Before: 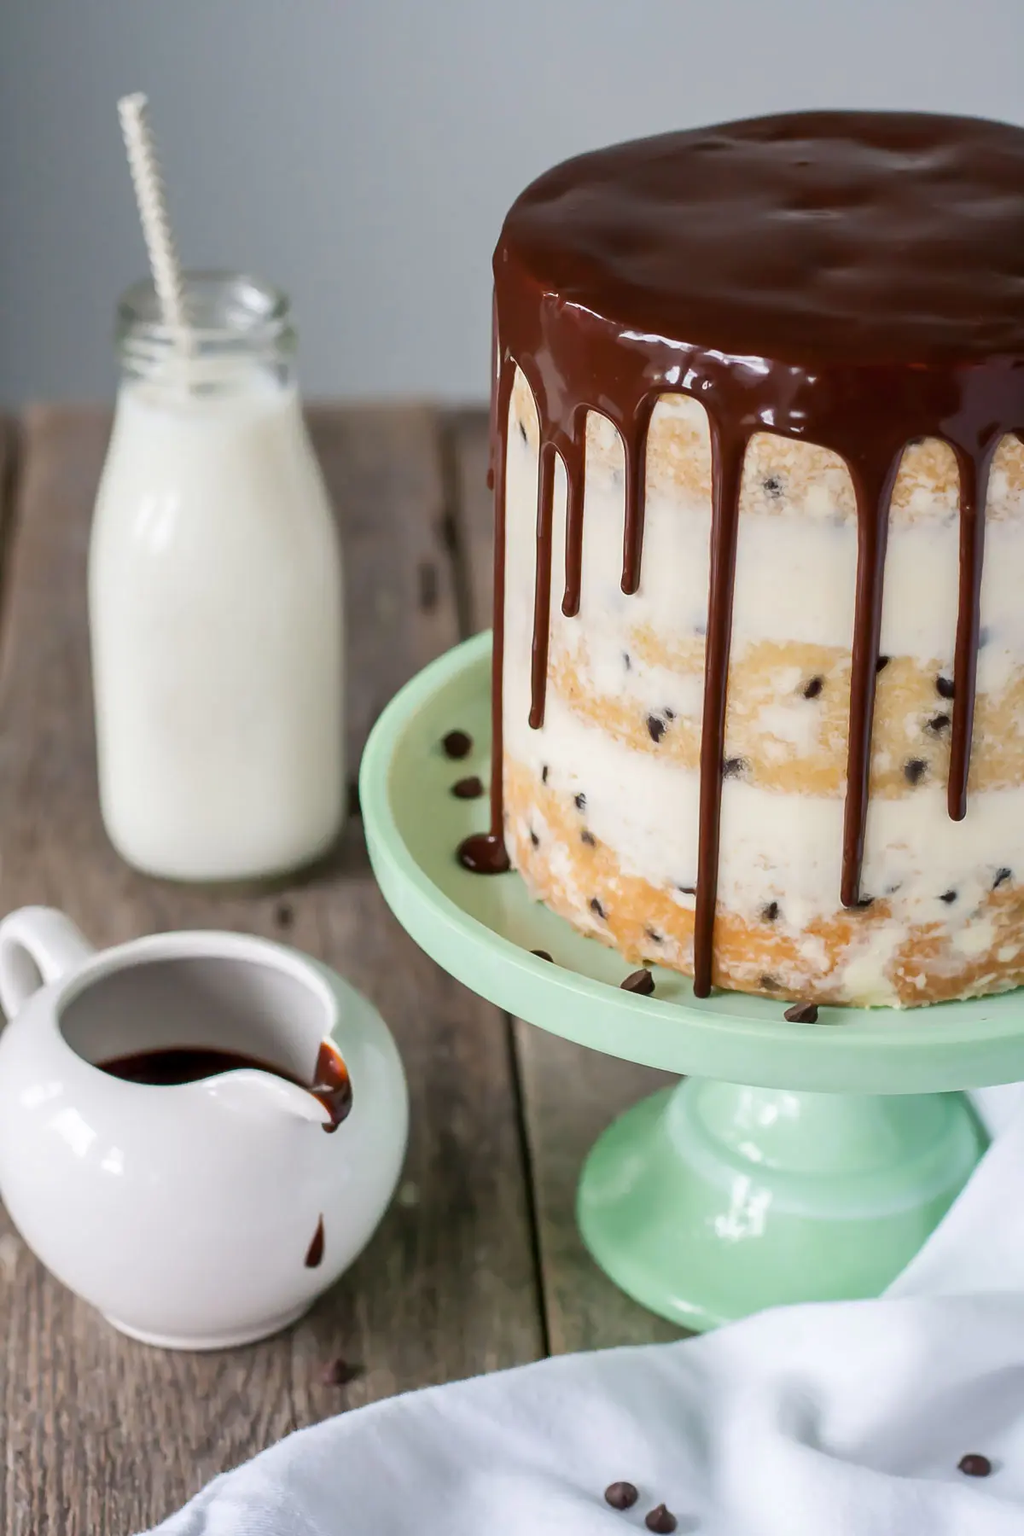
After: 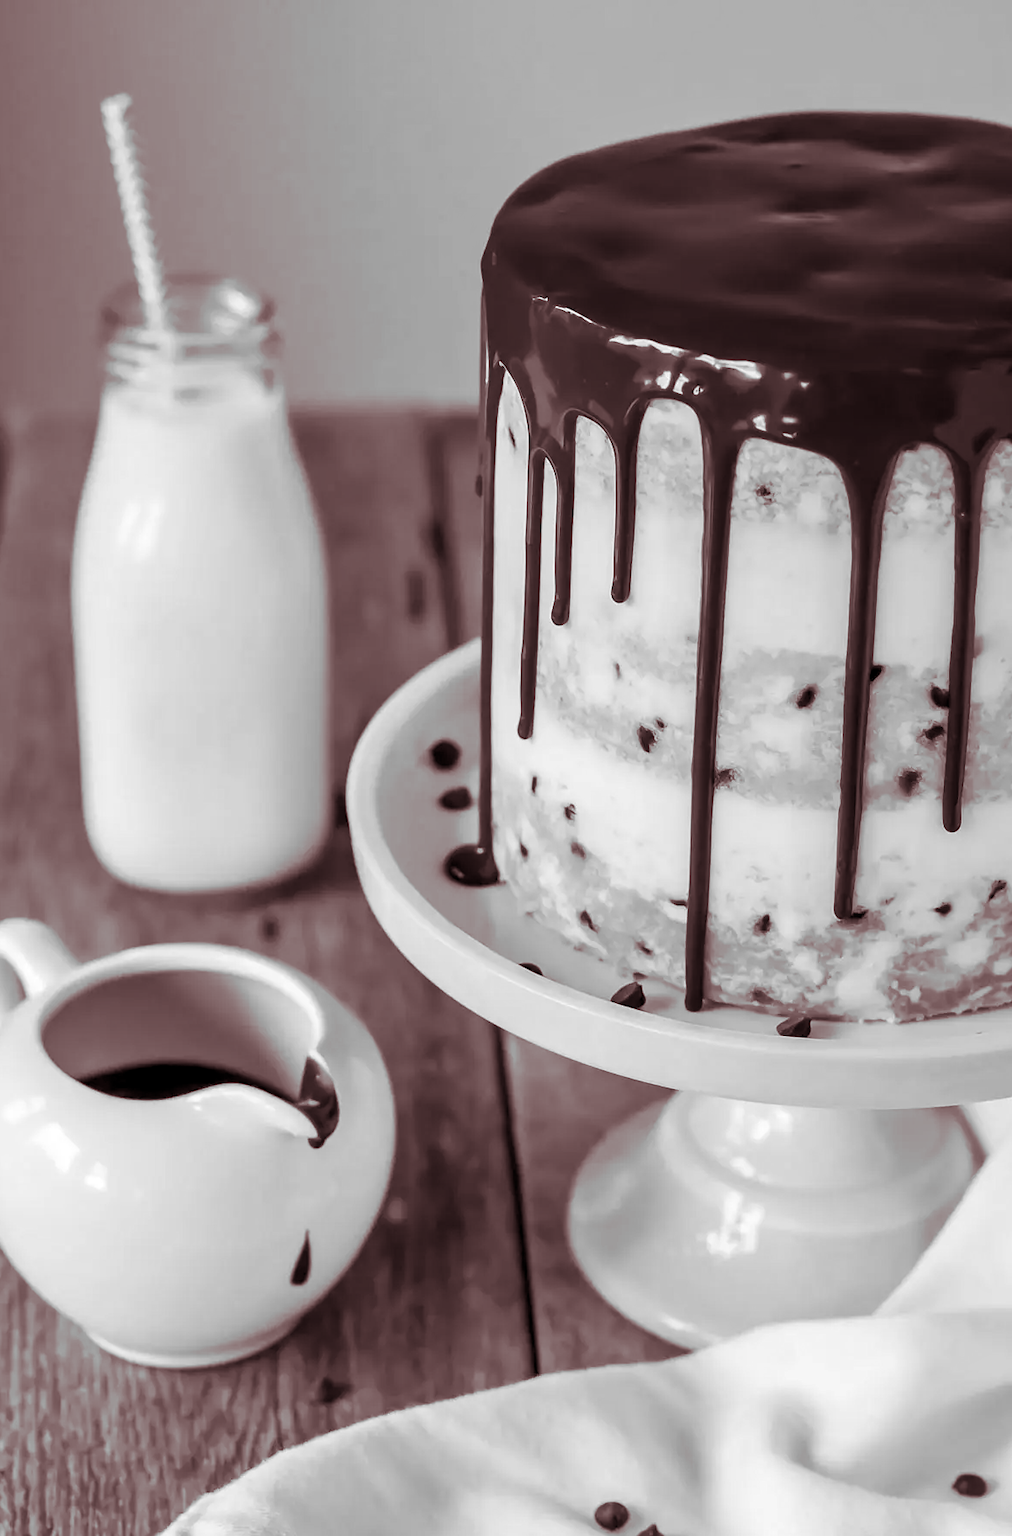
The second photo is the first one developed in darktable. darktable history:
crop and rotate: left 1.774%, right 0.633%, bottom 1.28%
contrast equalizer: y [[0.509, 0.517, 0.523, 0.523, 0.517, 0.509], [0.5 ×6], [0.5 ×6], [0 ×6], [0 ×6]]
monochrome: size 1
split-toning: shadows › saturation 0.41, highlights › saturation 0, compress 33.55%
